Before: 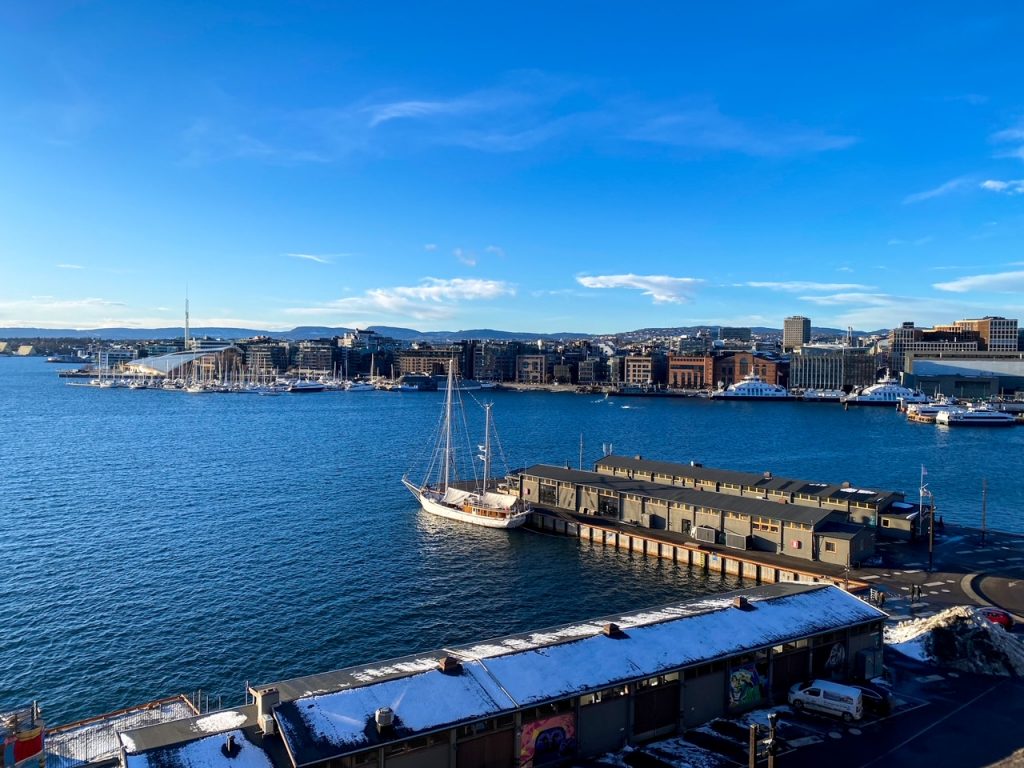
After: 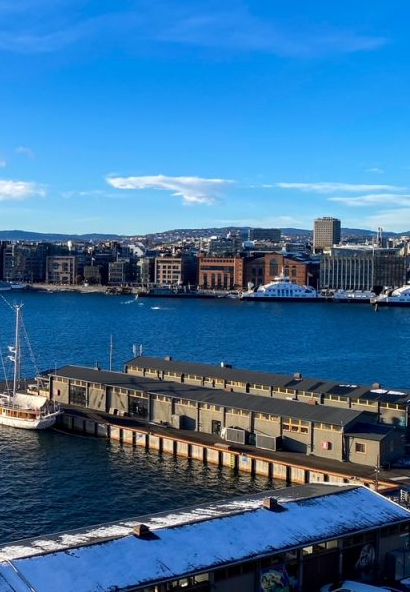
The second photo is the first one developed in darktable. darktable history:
crop: left 45.98%, top 12.936%, right 13.919%, bottom 9.88%
